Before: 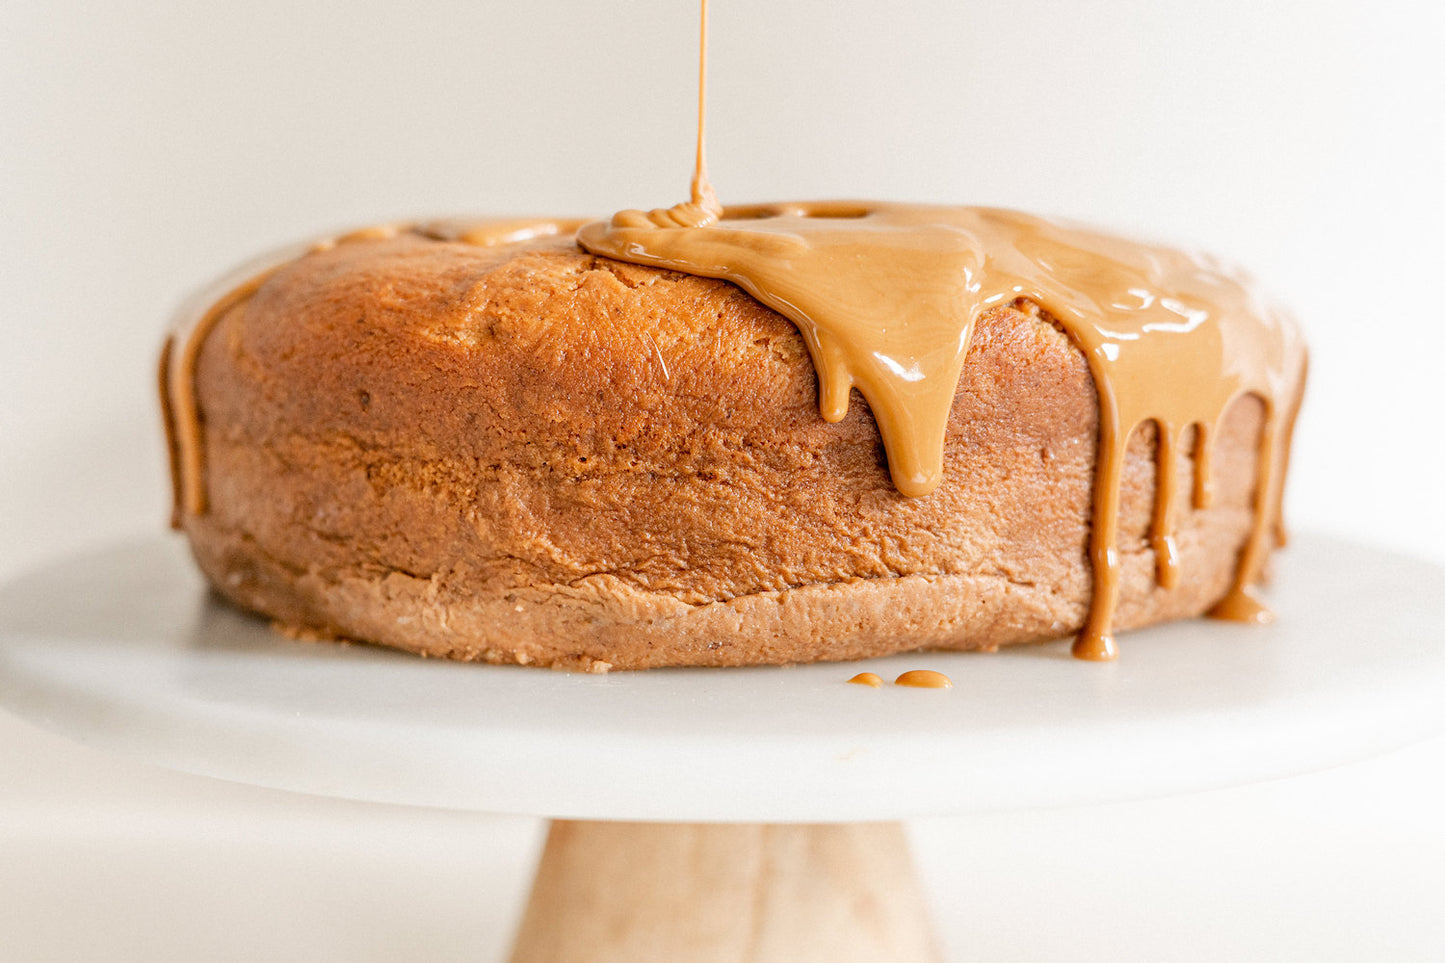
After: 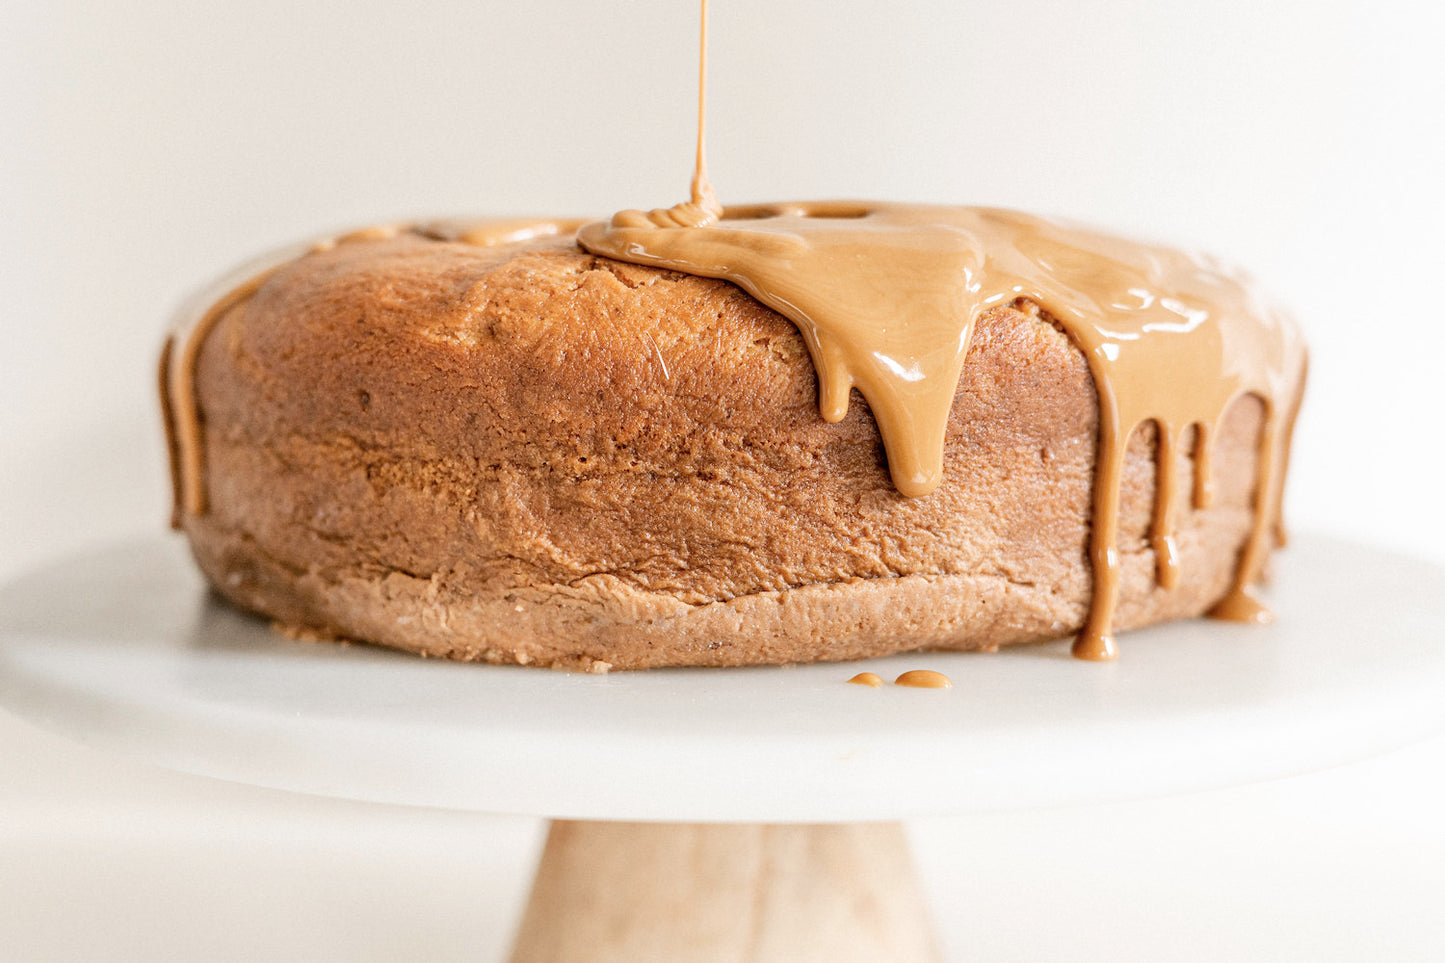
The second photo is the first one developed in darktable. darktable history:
contrast brightness saturation: contrast 0.112, saturation -0.163
